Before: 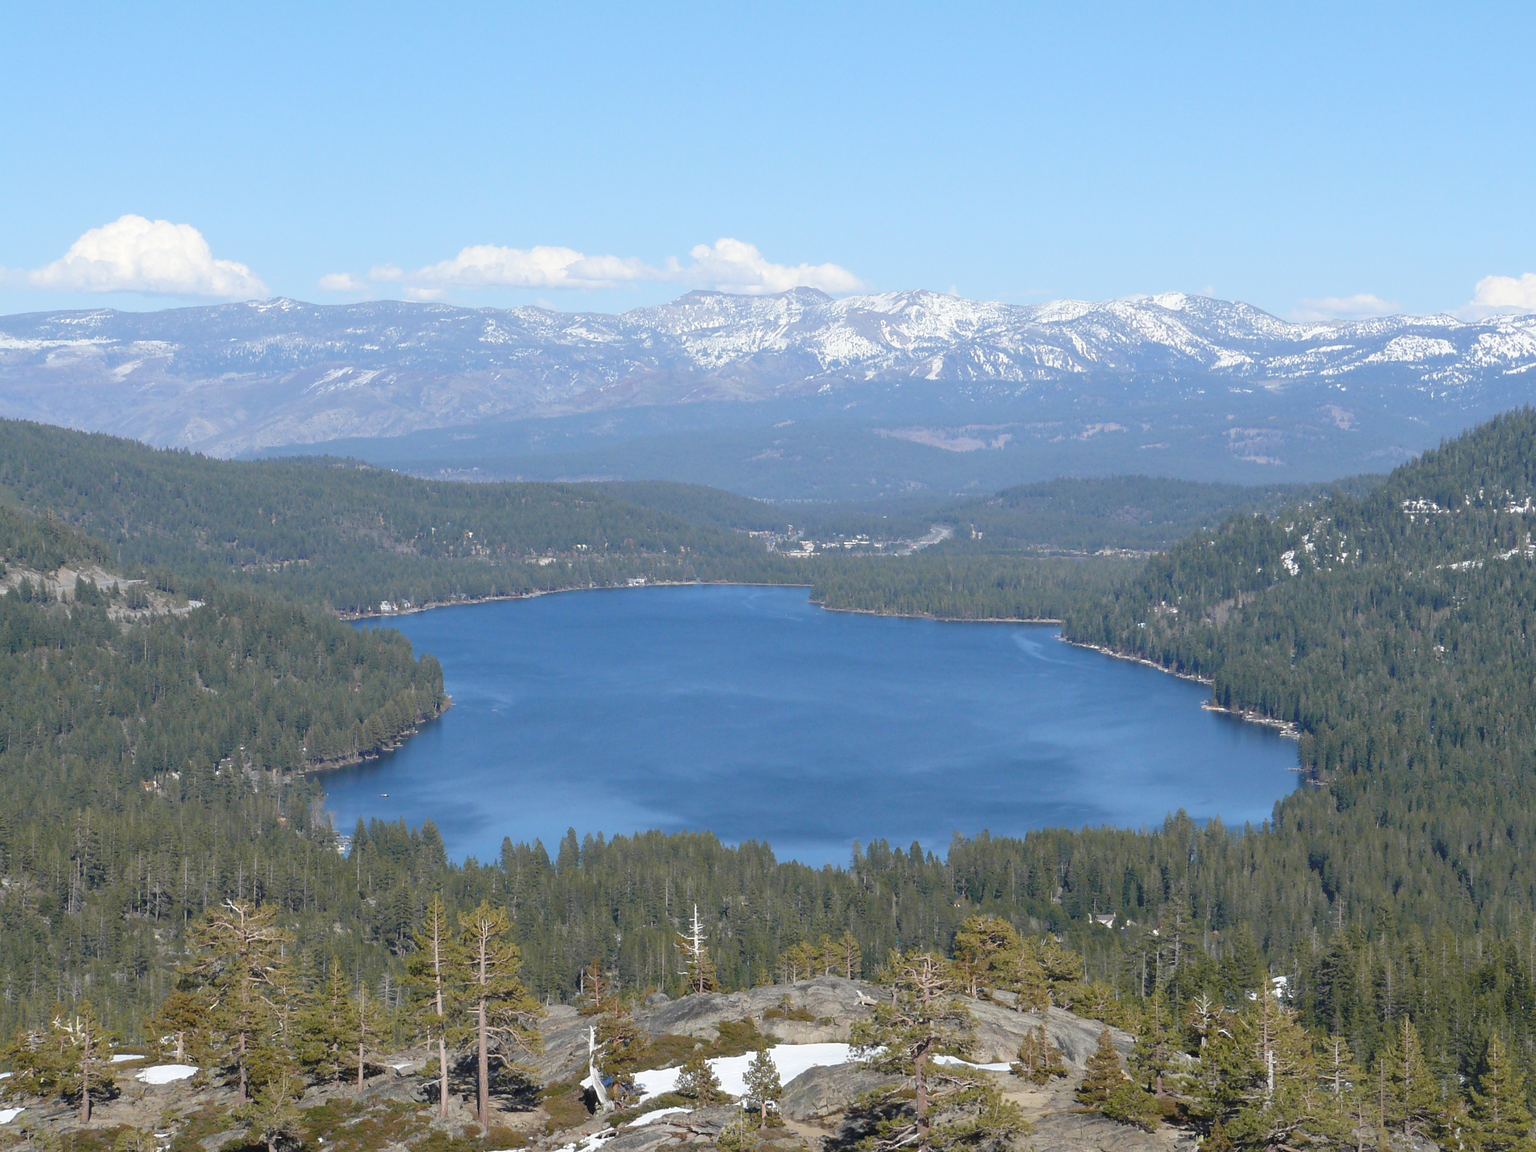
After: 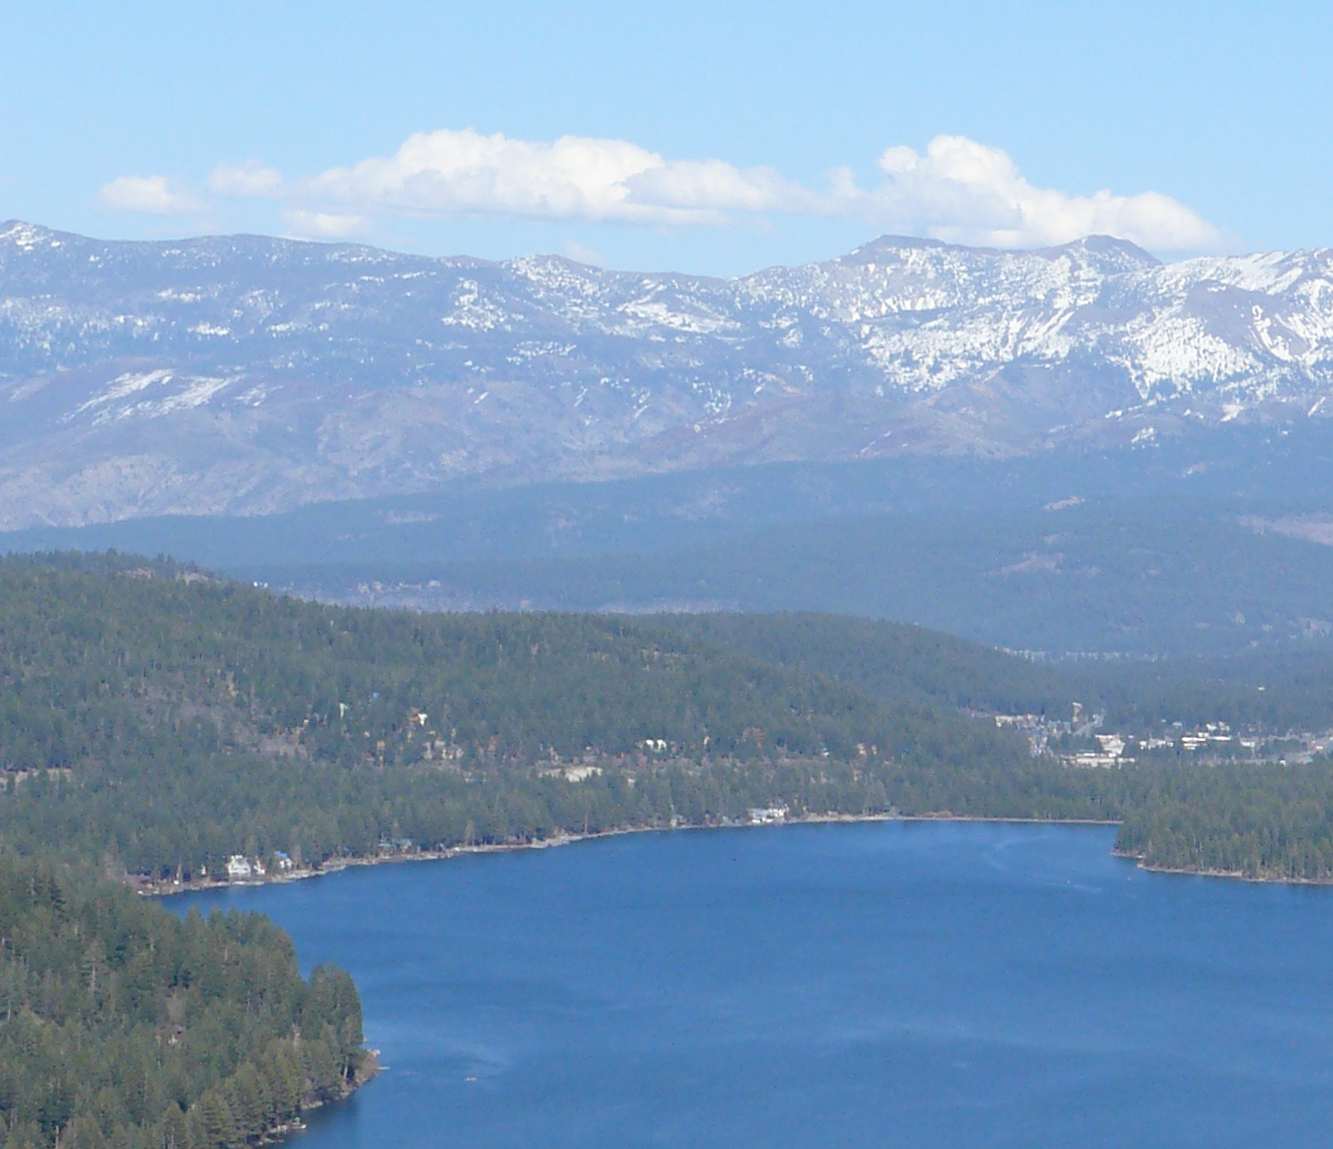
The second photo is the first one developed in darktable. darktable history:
crop: left 20.248%, top 10.86%, right 35.675%, bottom 34.321%
rotate and perspective: rotation -0.013°, lens shift (vertical) -0.027, lens shift (horizontal) 0.178, crop left 0.016, crop right 0.989, crop top 0.082, crop bottom 0.918
exposure: black level correction 0.009, exposure 0.014 EV, compensate highlight preservation false
